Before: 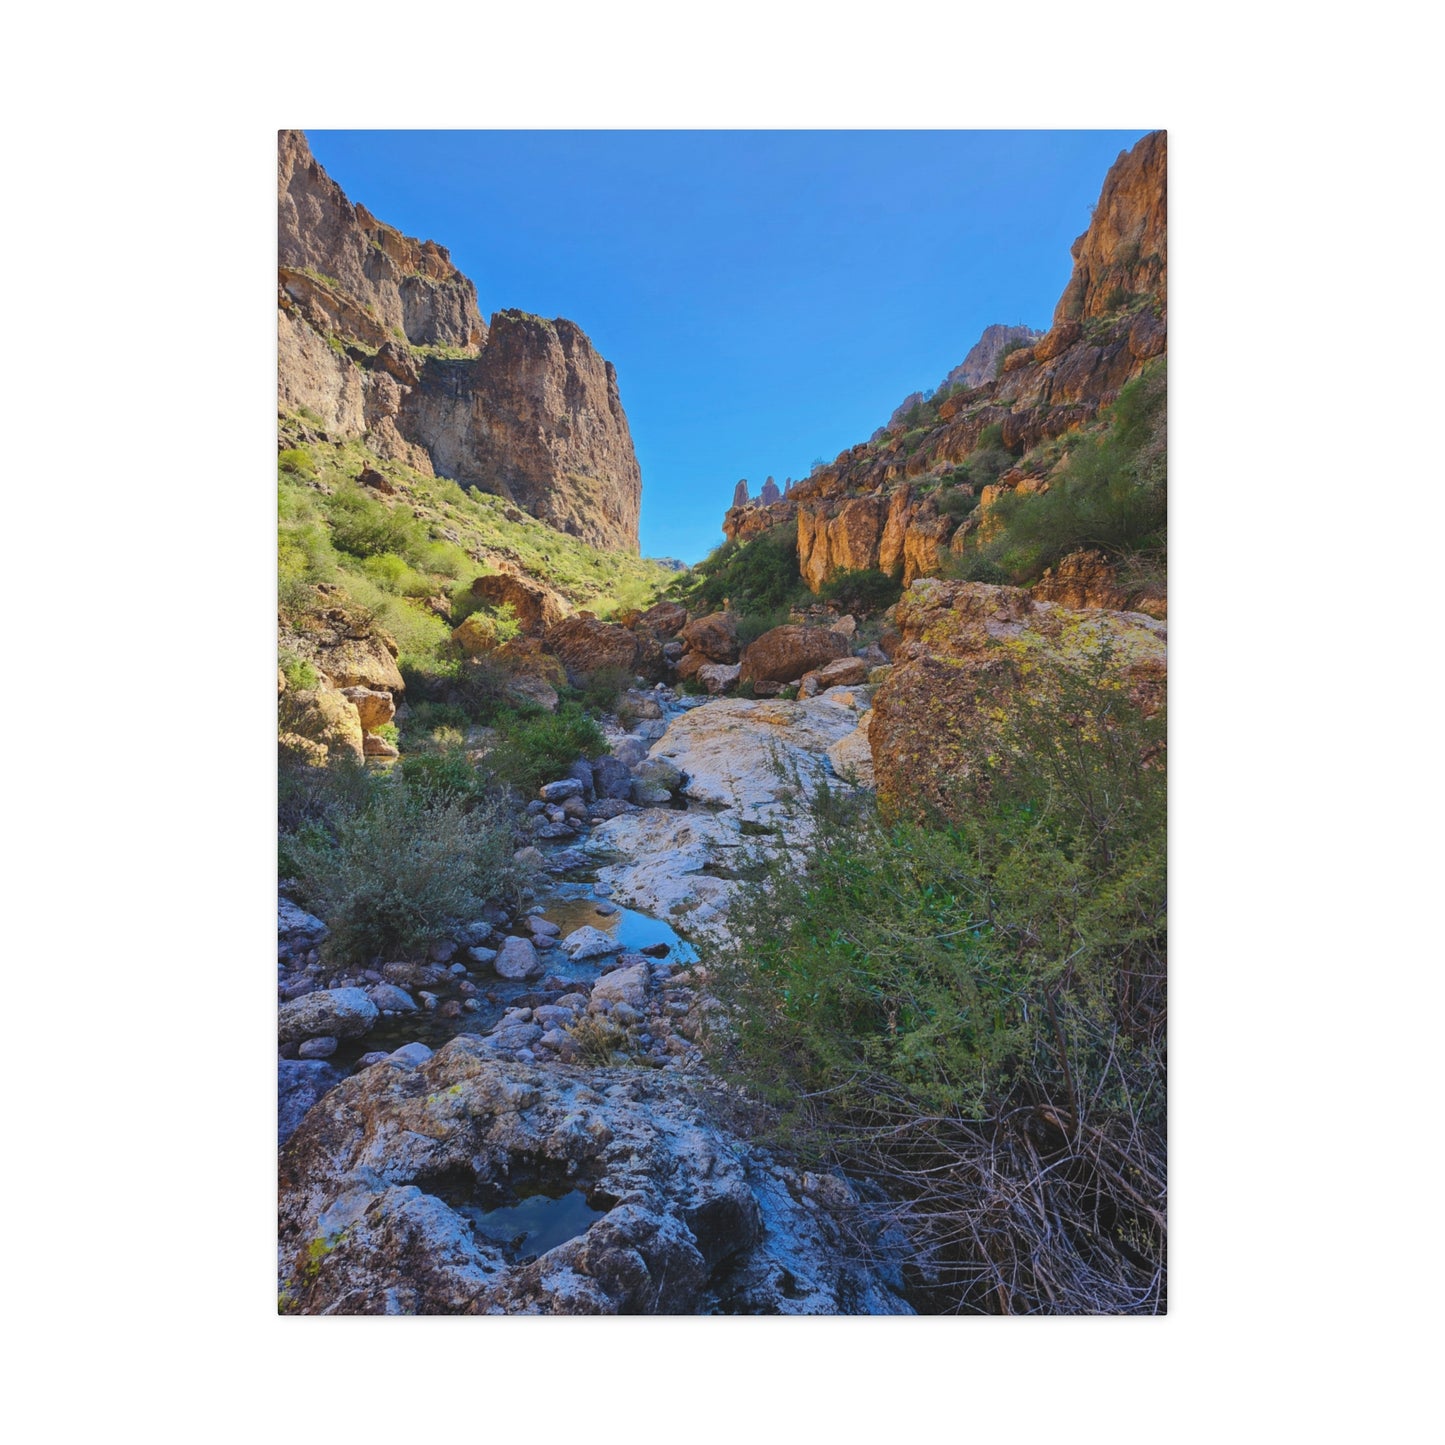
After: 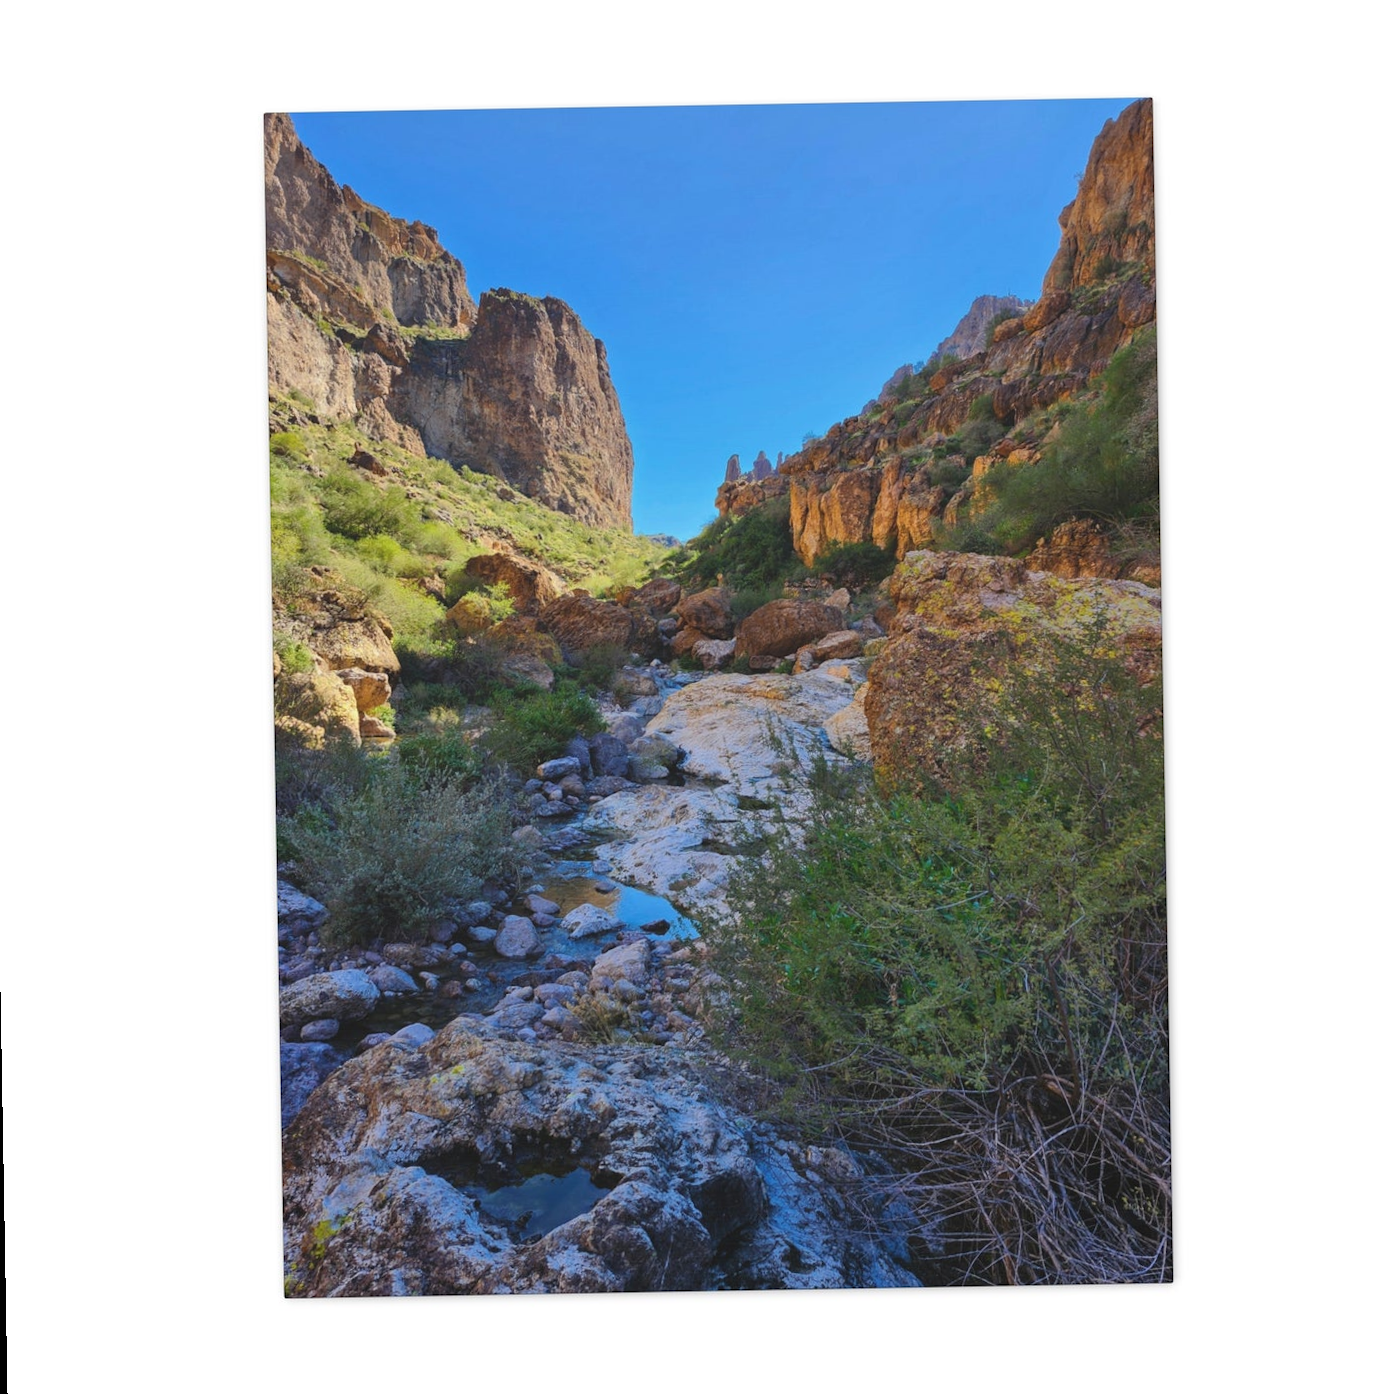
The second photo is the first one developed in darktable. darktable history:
crop: right 4.126%, bottom 0.031%
rotate and perspective: rotation -1°, crop left 0.011, crop right 0.989, crop top 0.025, crop bottom 0.975
